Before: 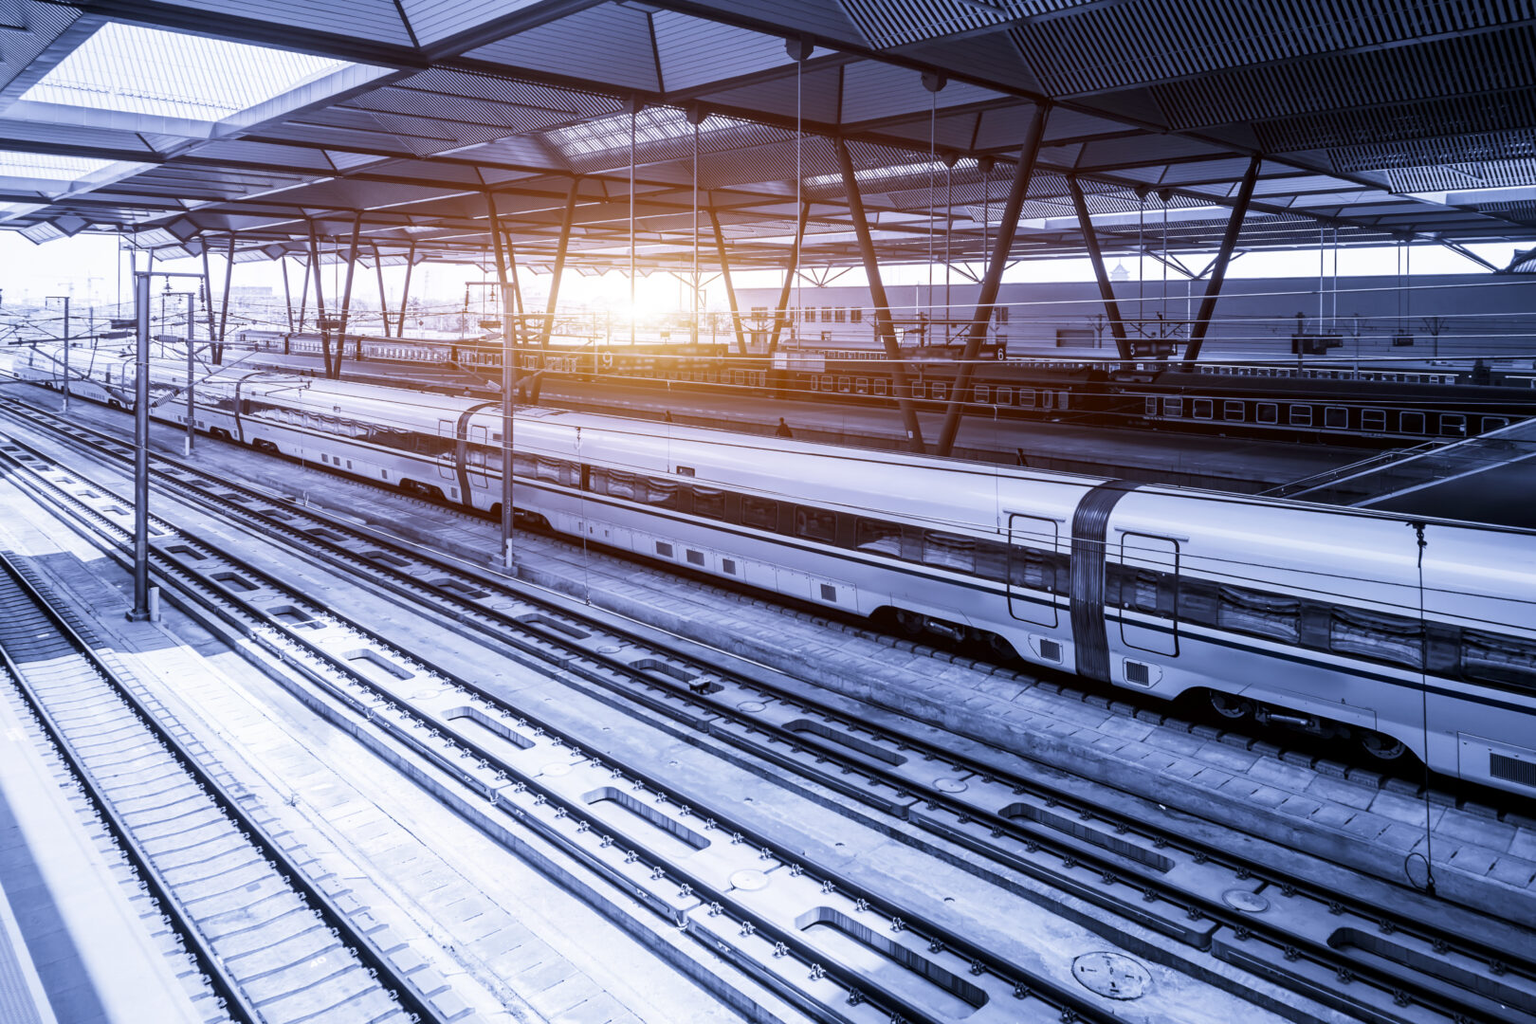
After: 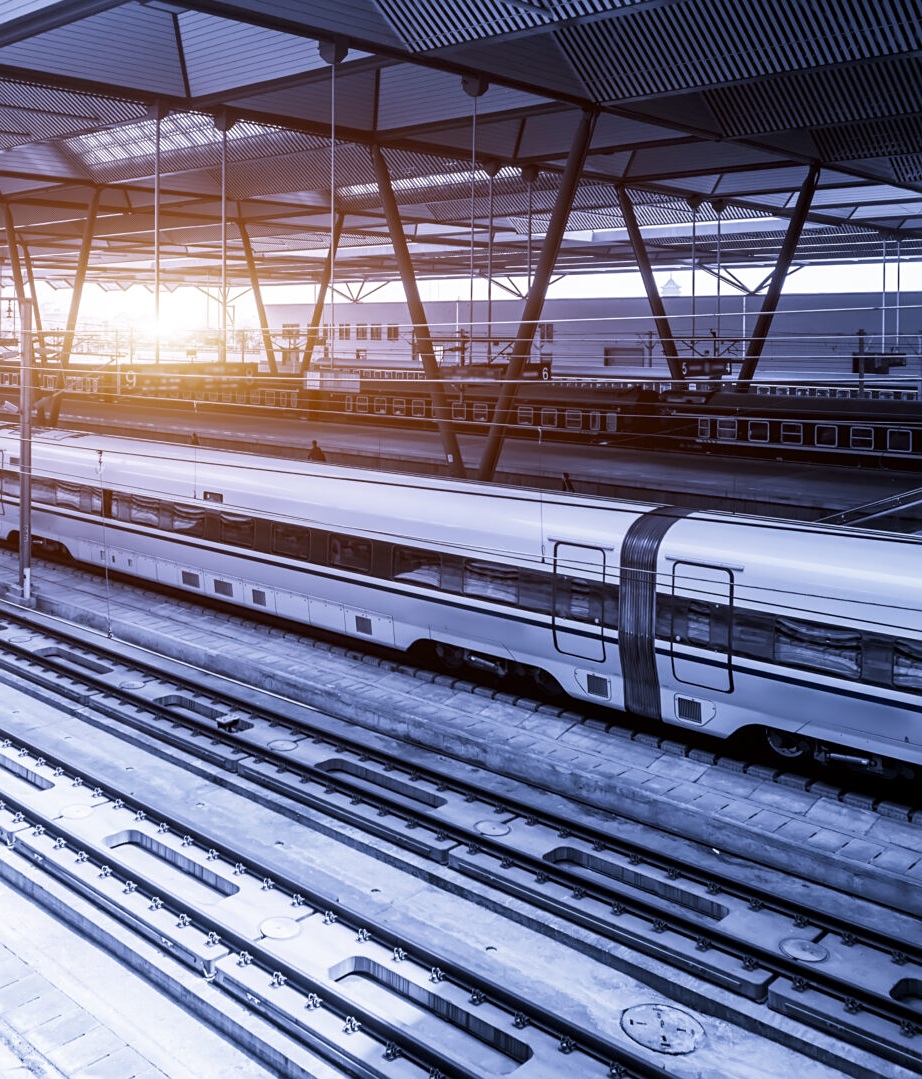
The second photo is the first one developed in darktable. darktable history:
crop: left 31.495%, top 0.003%, right 11.587%
sharpen: amount 0.209
